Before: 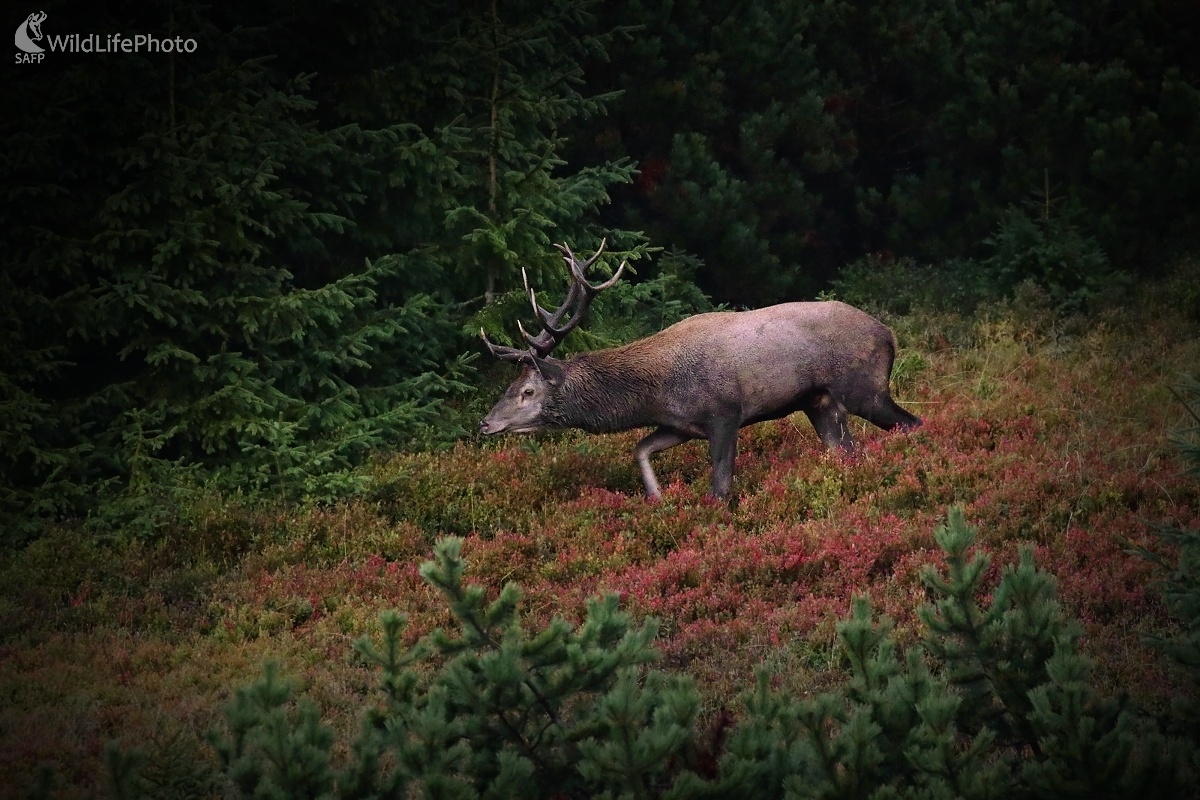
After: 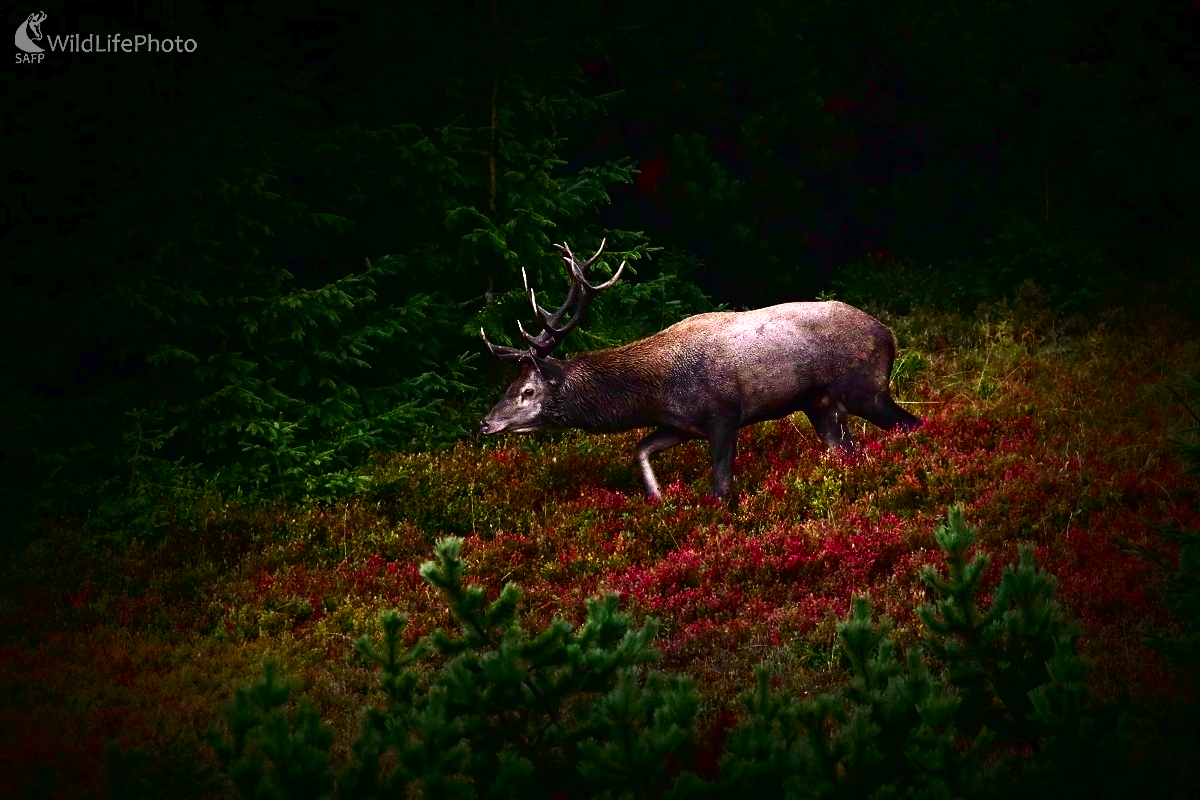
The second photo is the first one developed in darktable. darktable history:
contrast brightness saturation: contrast 0.09, brightness -0.59, saturation 0.17
tone curve: curves: ch0 [(0, 0) (0.003, 0.019) (0.011, 0.022) (0.025, 0.03) (0.044, 0.049) (0.069, 0.08) (0.1, 0.111) (0.136, 0.144) (0.177, 0.189) (0.224, 0.23) (0.277, 0.285) (0.335, 0.356) (0.399, 0.428) (0.468, 0.511) (0.543, 0.597) (0.623, 0.682) (0.709, 0.773) (0.801, 0.865) (0.898, 0.945) (1, 1)], preserve colors none
exposure: black level correction 0, exposure 0.953 EV, compensate exposure bias true, compensate highlight preservation false
